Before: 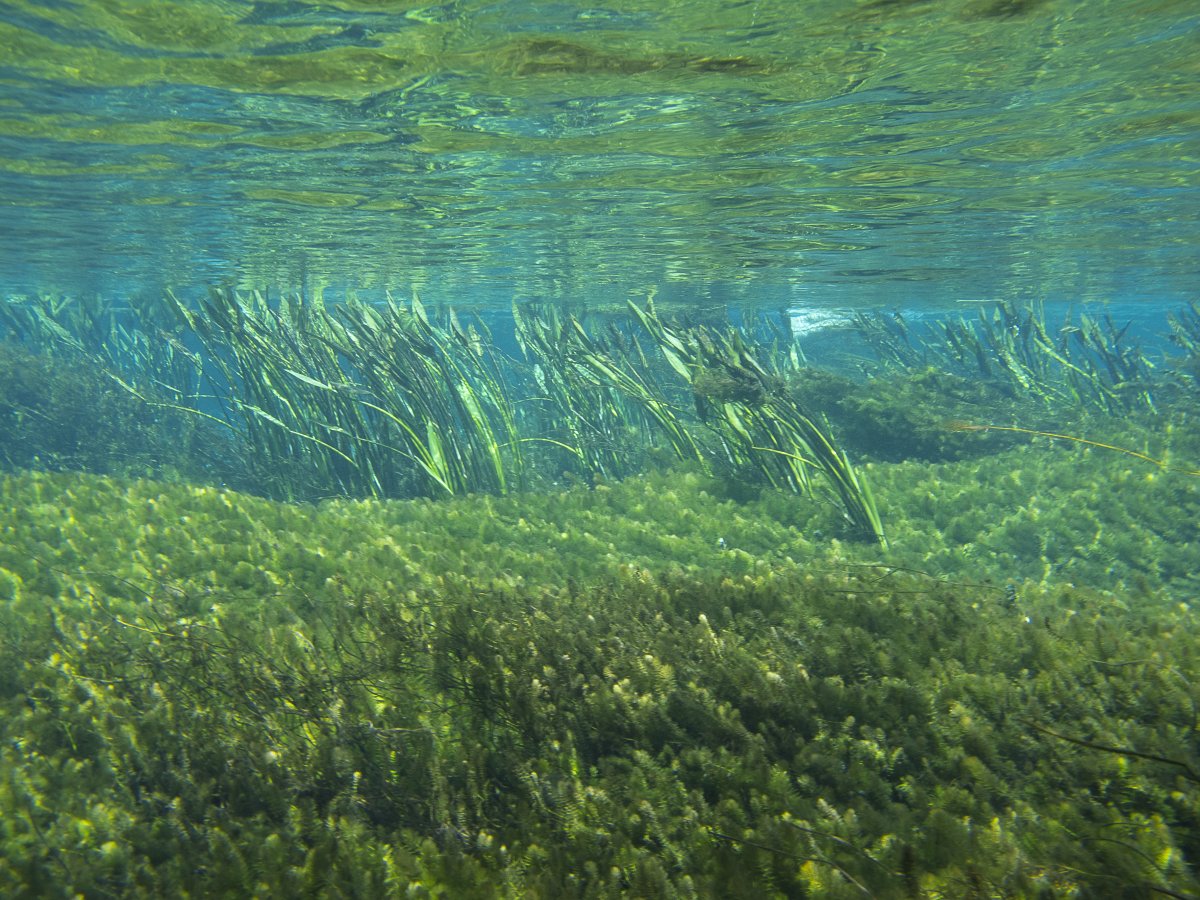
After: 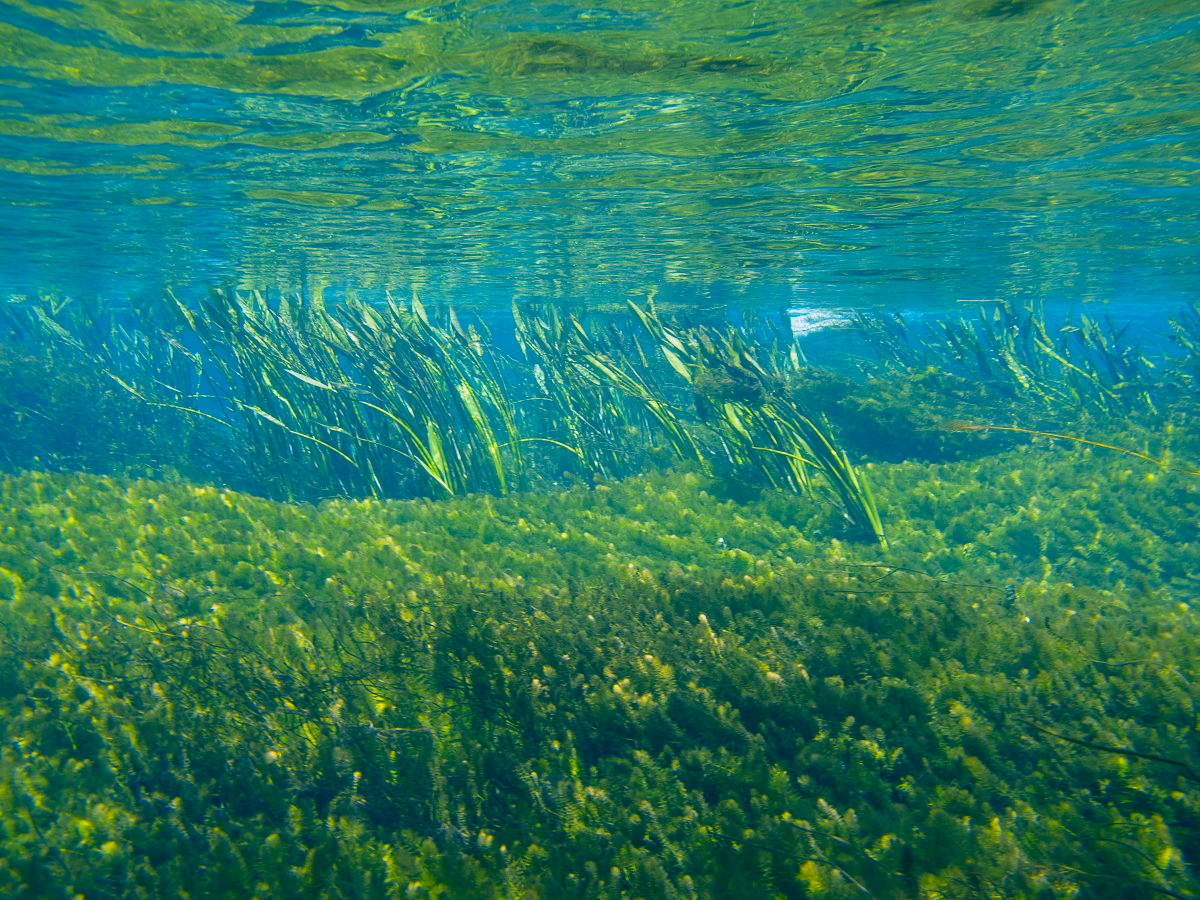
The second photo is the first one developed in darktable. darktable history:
exposure: exposure -0.155 EV, compensate highlight preservation false
shadows and highlights: shadows 12.44, white point adjustment 1.29, soften with gaussian
color correction: highlights a* 16.62, highlights b* 0.246, shadows a* -15.44, shadows b* -14.71, saturation 1.56
